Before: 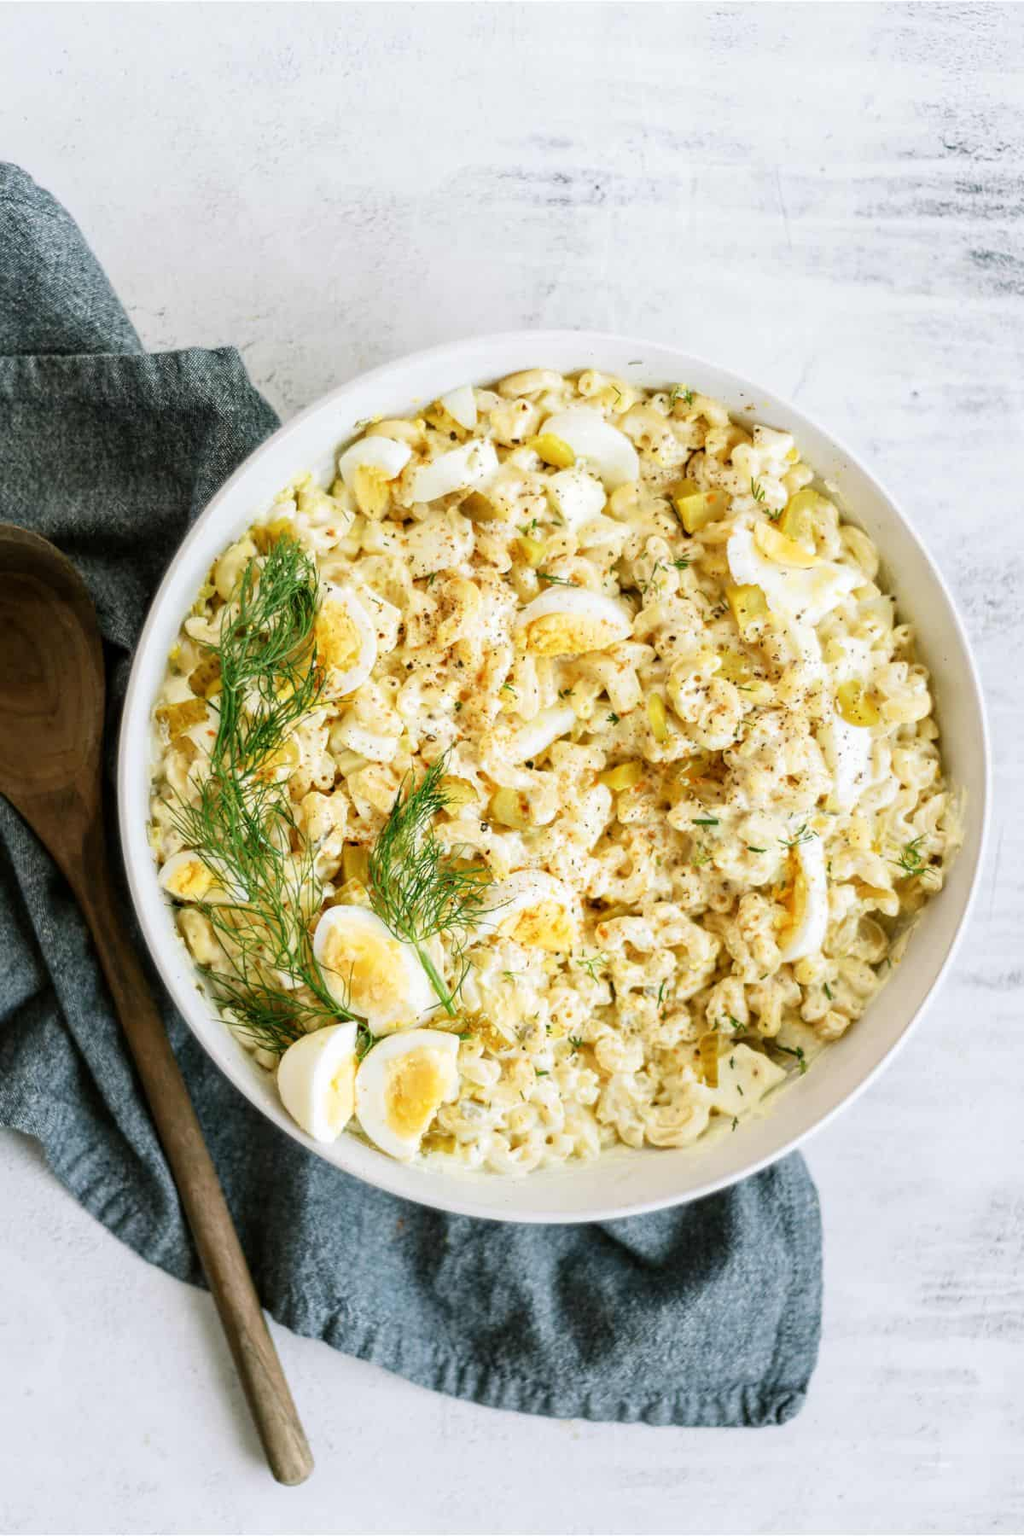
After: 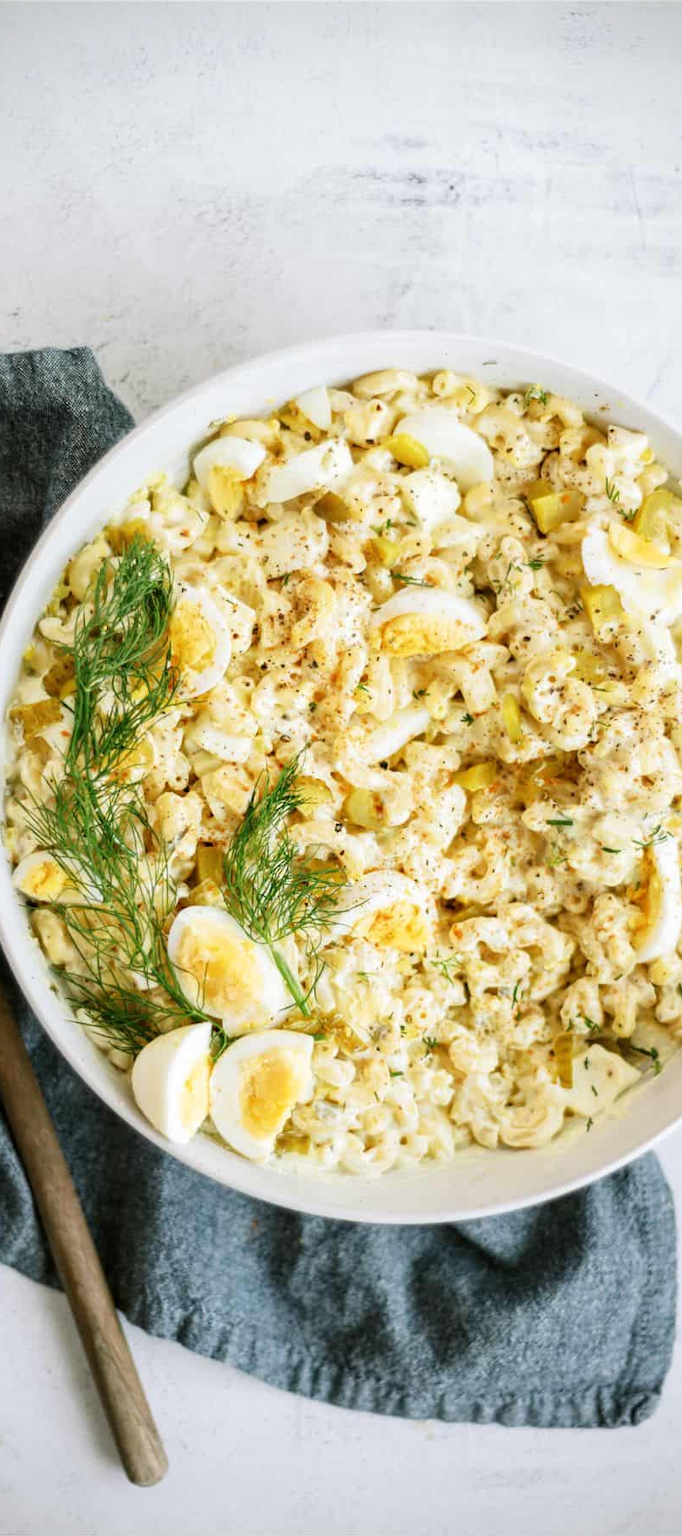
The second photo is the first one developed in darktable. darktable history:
crop and rotate: left 14.314%, right 19.099%
vignetting: center (0, 0.004), dithering 8-bit output
